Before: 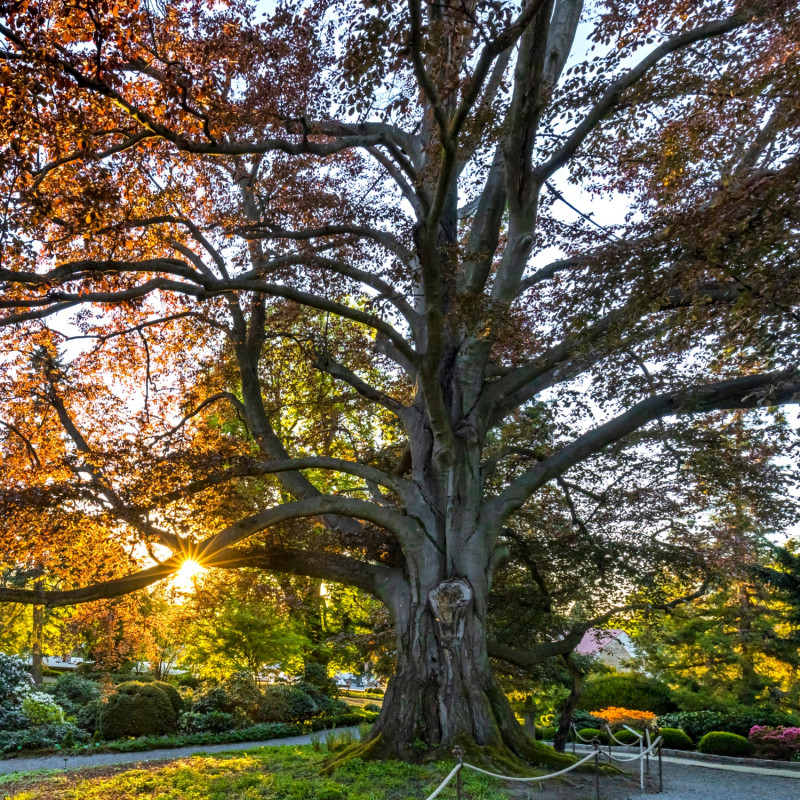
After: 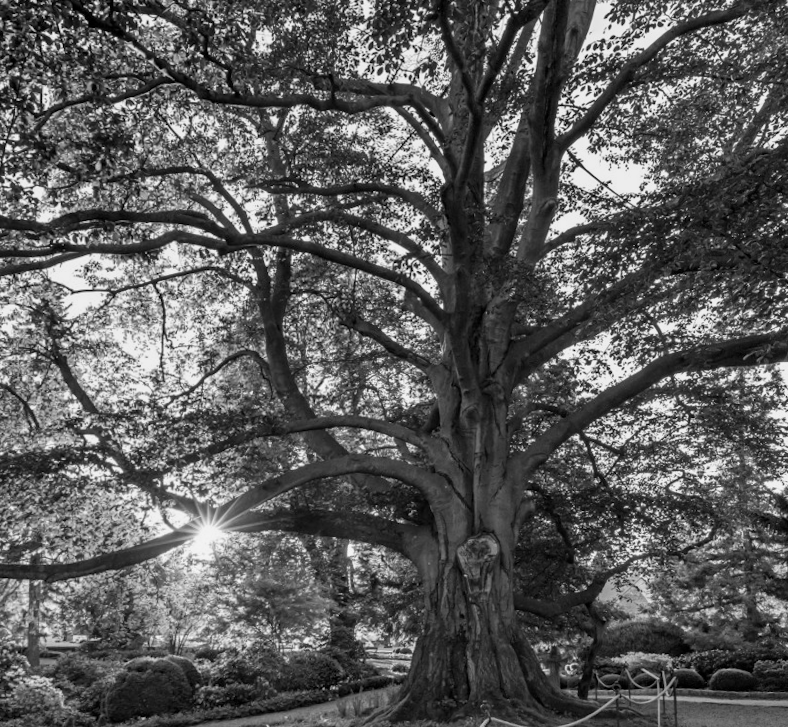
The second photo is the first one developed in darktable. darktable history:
rotate and perspective: rotation -0.013°, lens shift (vertical) -0.027, lens shift (horizontal) 0.178, crop left 0.016, crop right 0.989, crop top 0.082, crop bottom 0.918
monochrome: a -71.75, b 75.82
